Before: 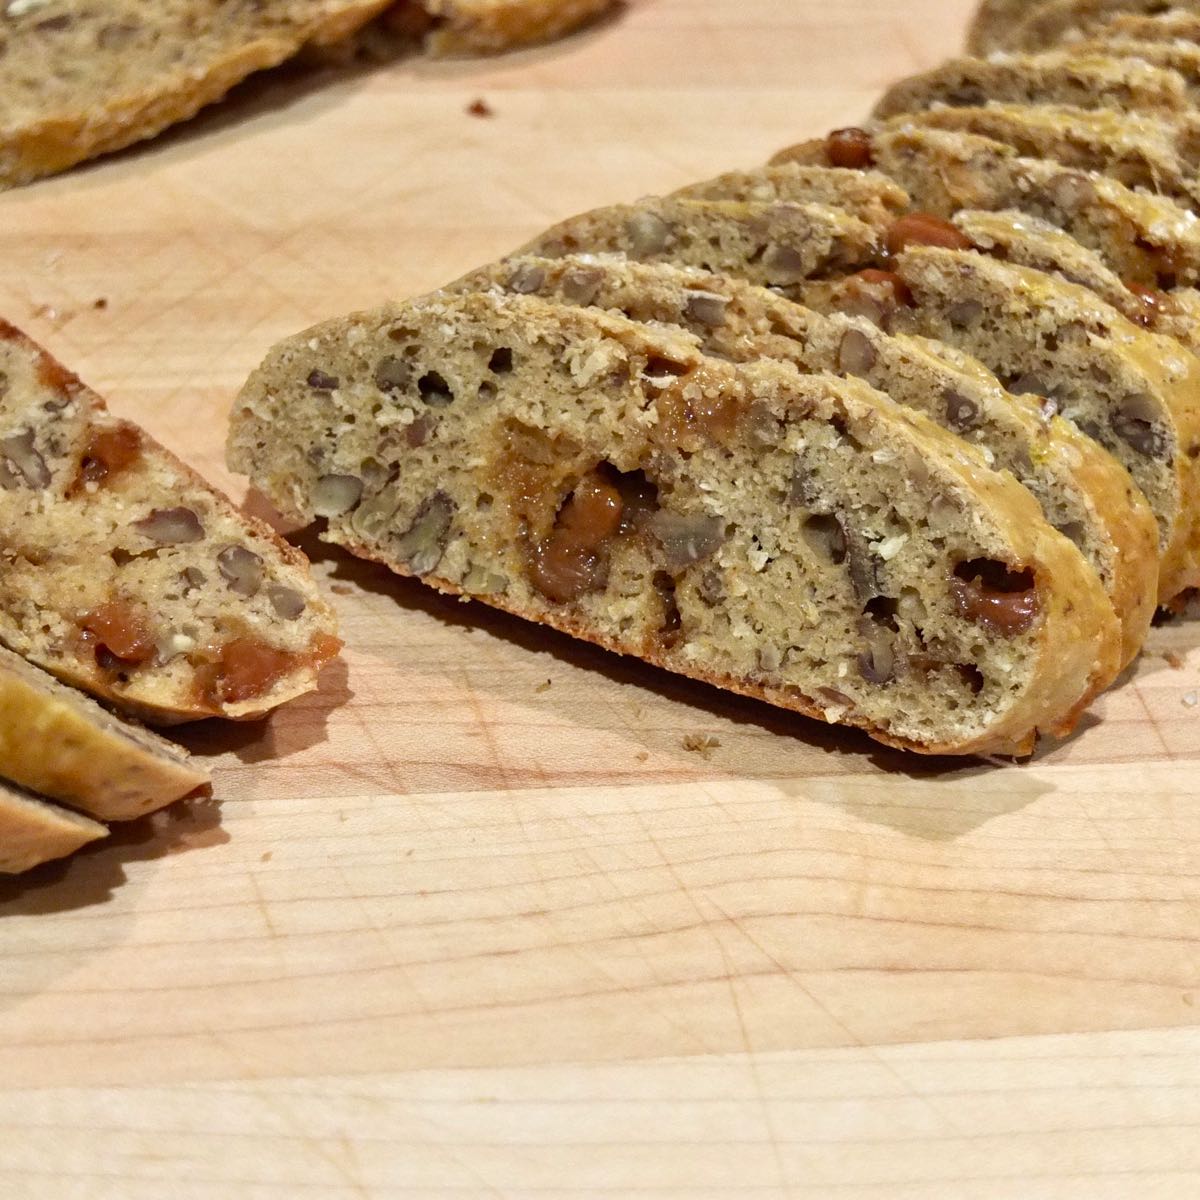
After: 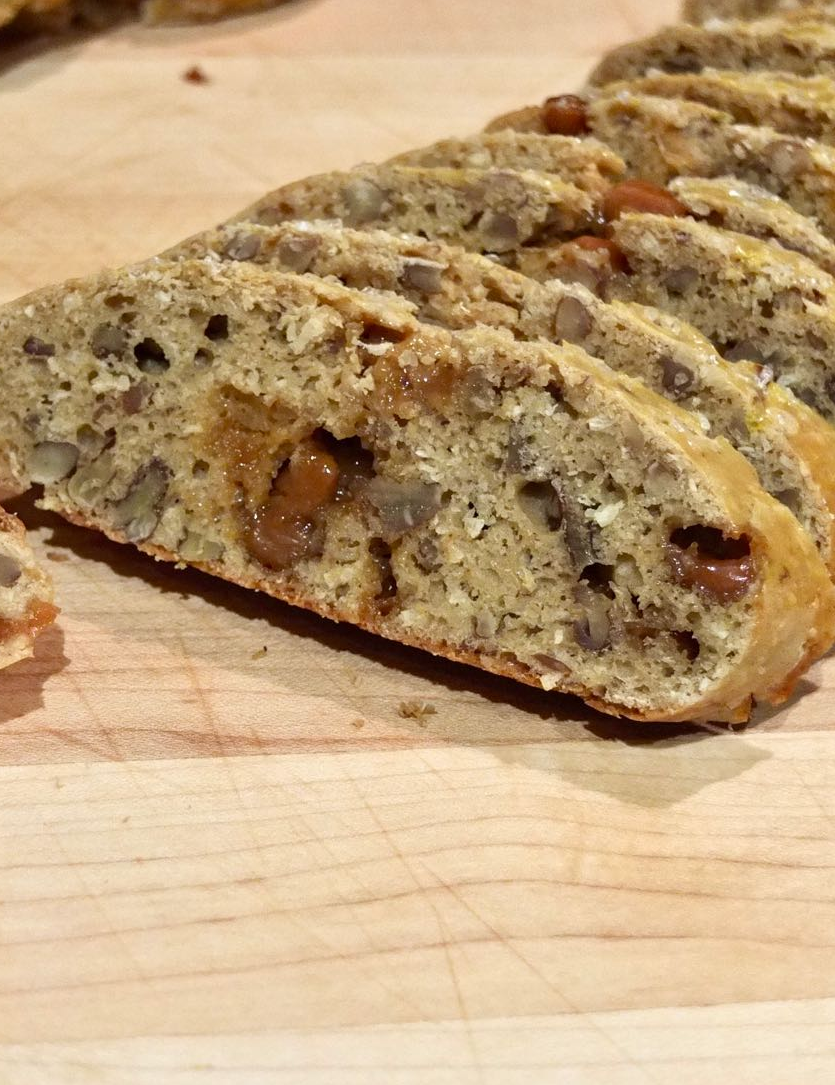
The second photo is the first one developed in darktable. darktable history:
crop and rotate: left 23.686%, top 2.801%, right 6.681%, bottom 6.761%
